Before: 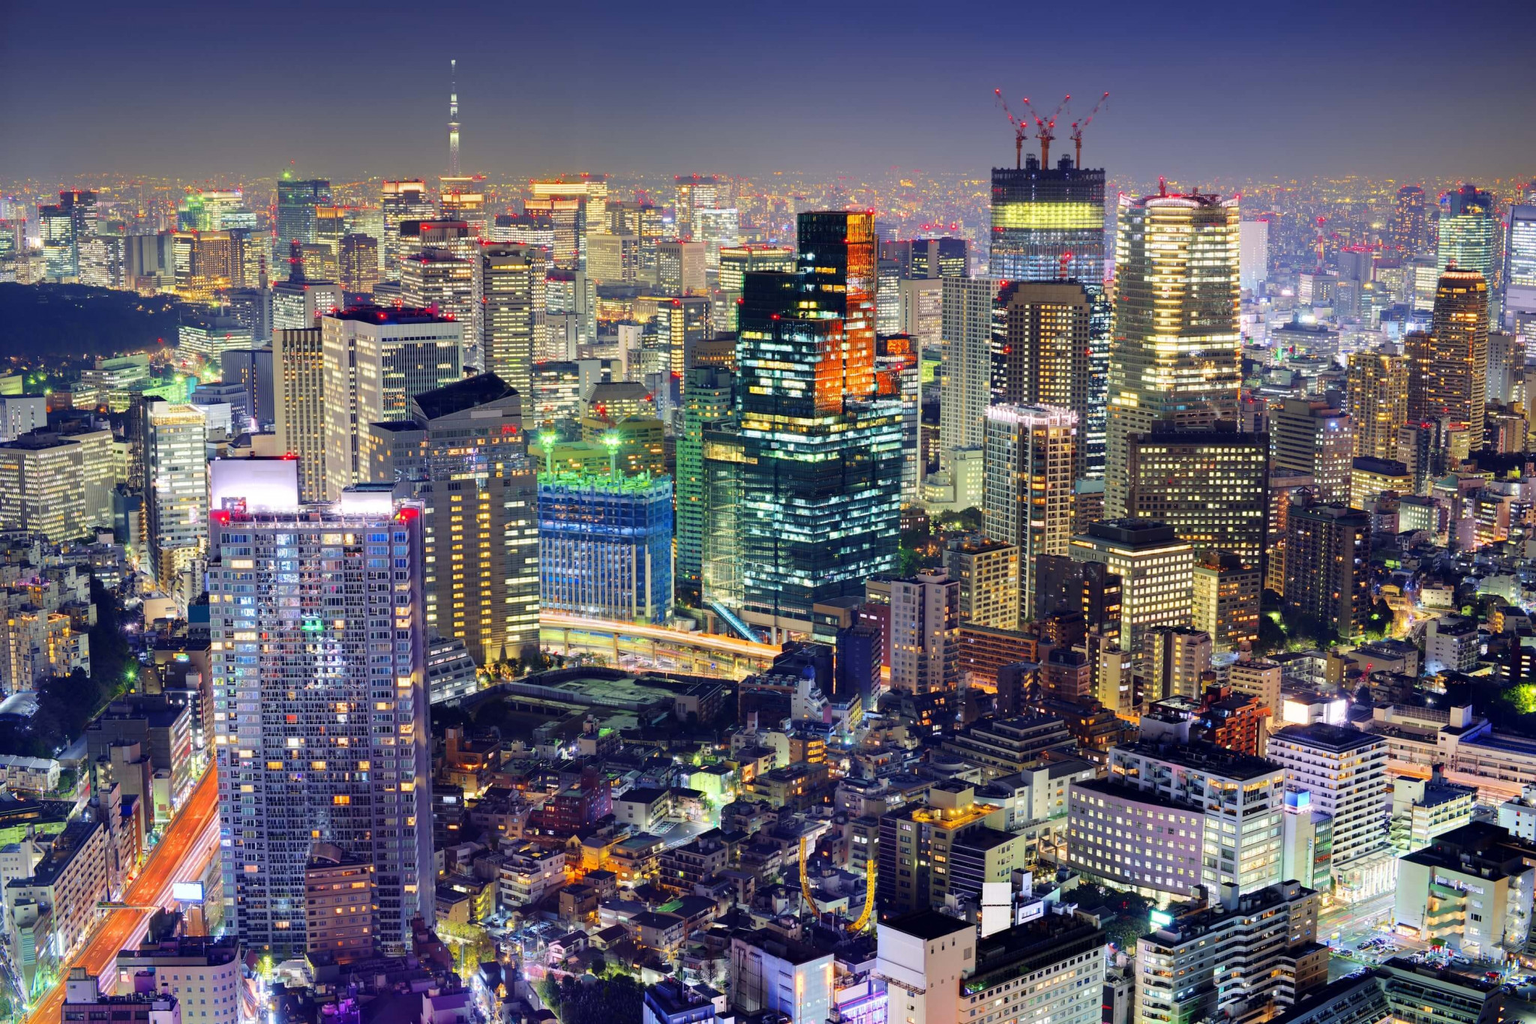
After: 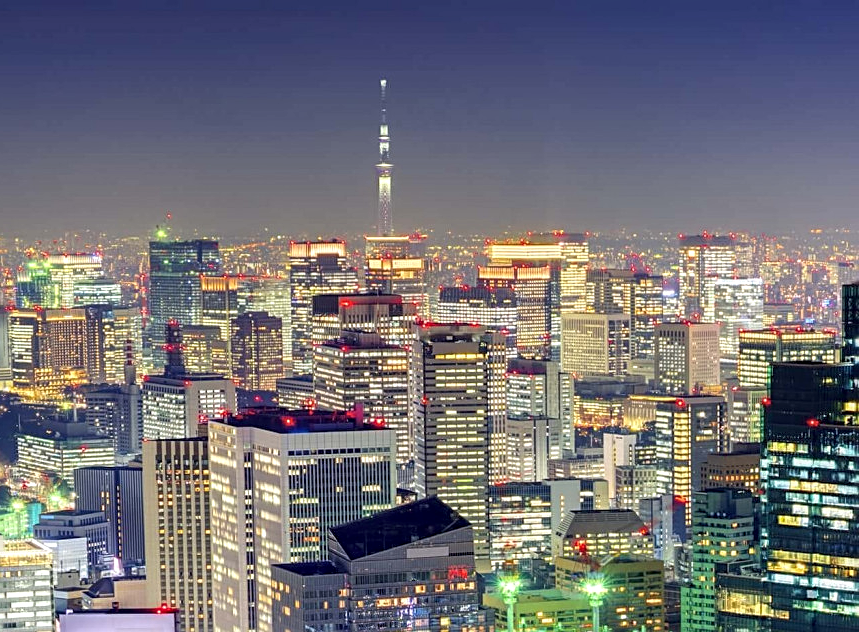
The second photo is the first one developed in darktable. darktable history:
crop and rotate: left 10.817%, top 0.062%, right 47.194%, bottom 53.626%
local contrast: highlights 61%, detail 143%, midtone range 0.428
sharpen: on, module defaults
